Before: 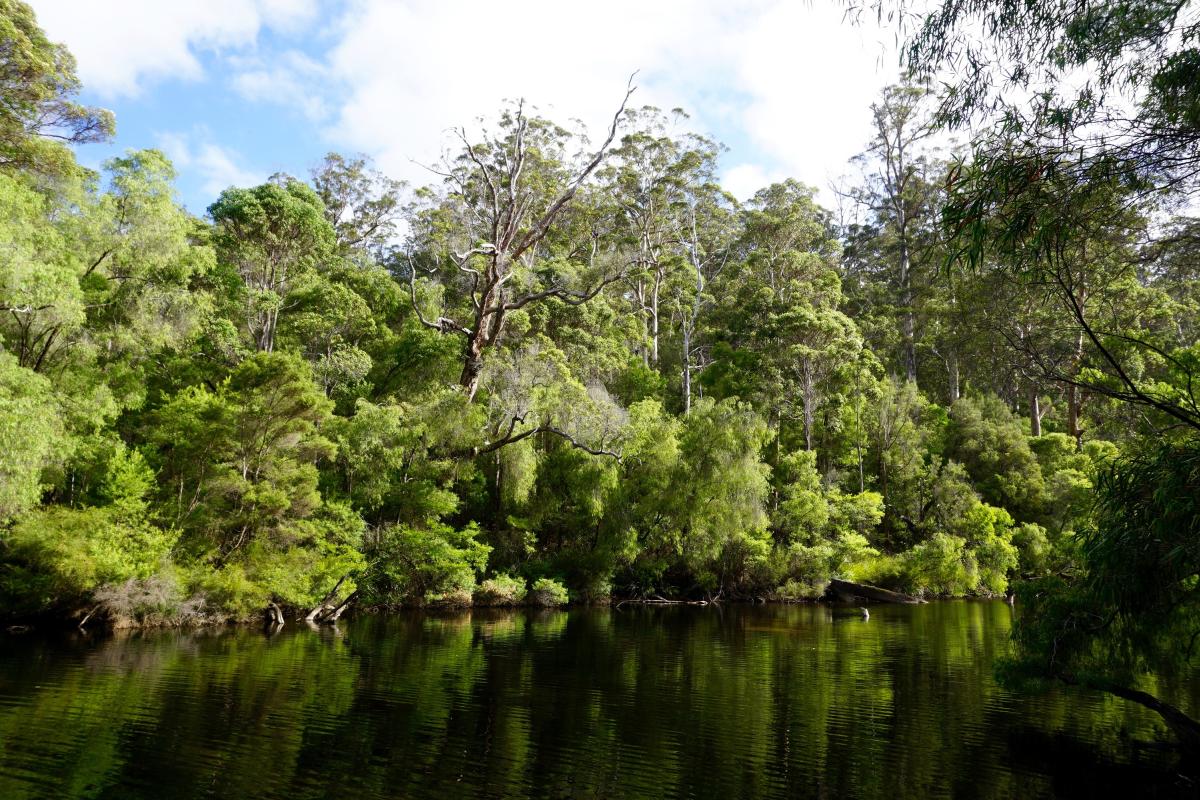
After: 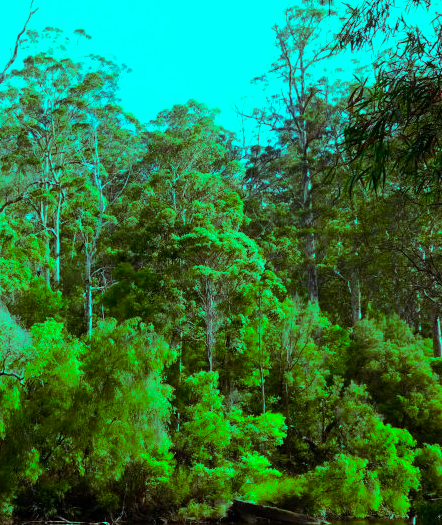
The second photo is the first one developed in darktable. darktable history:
color balance rgb: highlights gain › luminance 20.116%, highlights gain › chroma 13.082%, highlights gain › hue 175.82°, perceptual saturation grading › global saturation 31.178%
crop and rotate: left 49.901%, top 10.116%, right 13.23%, bottom 24.167%
exposure: exposure -0.422 EV, compensate highlight preservation false
